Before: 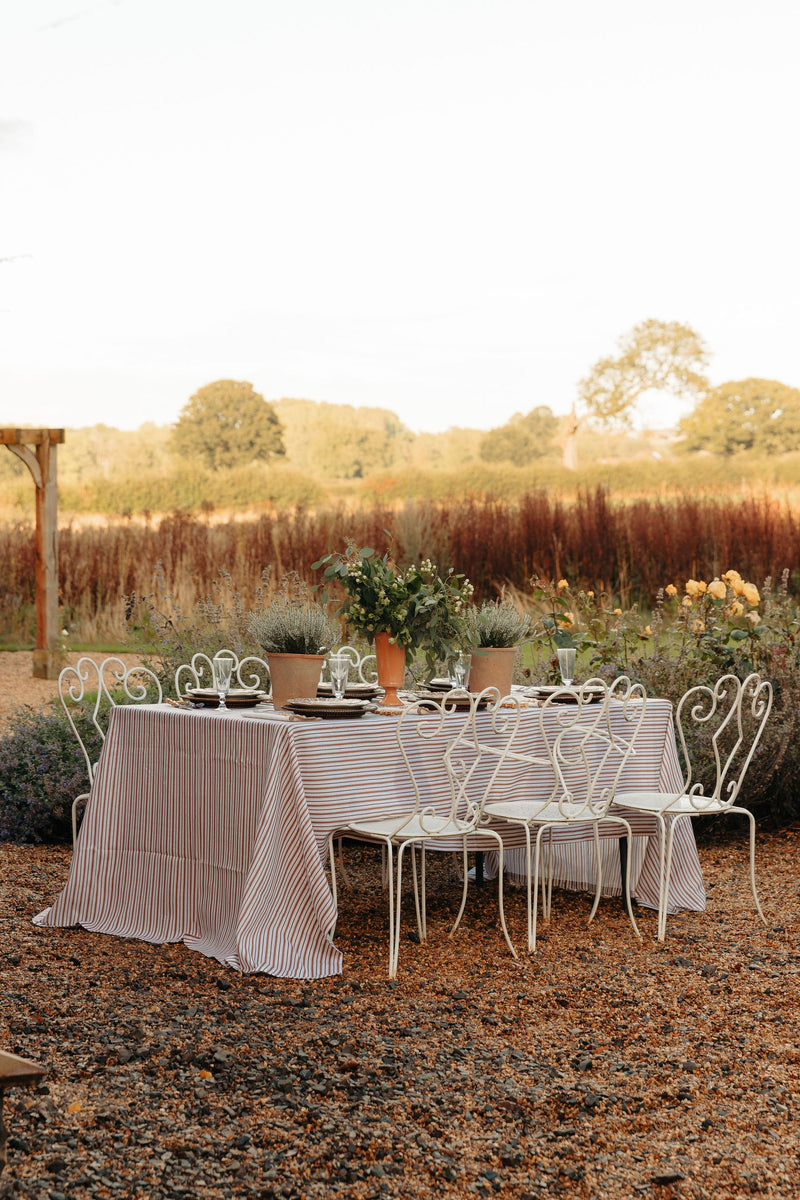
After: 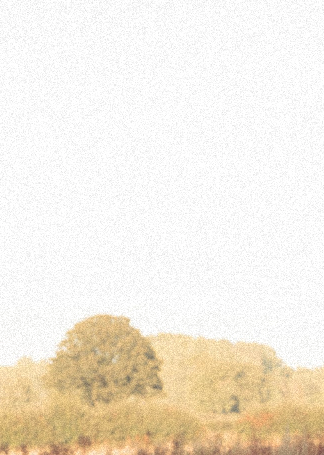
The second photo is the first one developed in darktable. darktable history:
crop: left 15.452%, top 5.459%, right 43.956%, bottom 56.62%
exposure: black level correction -0.087, compensate highlight preservation false
grain: coarseness 9.38 ISO, strength 34.99%, mid-tones bias 0%
